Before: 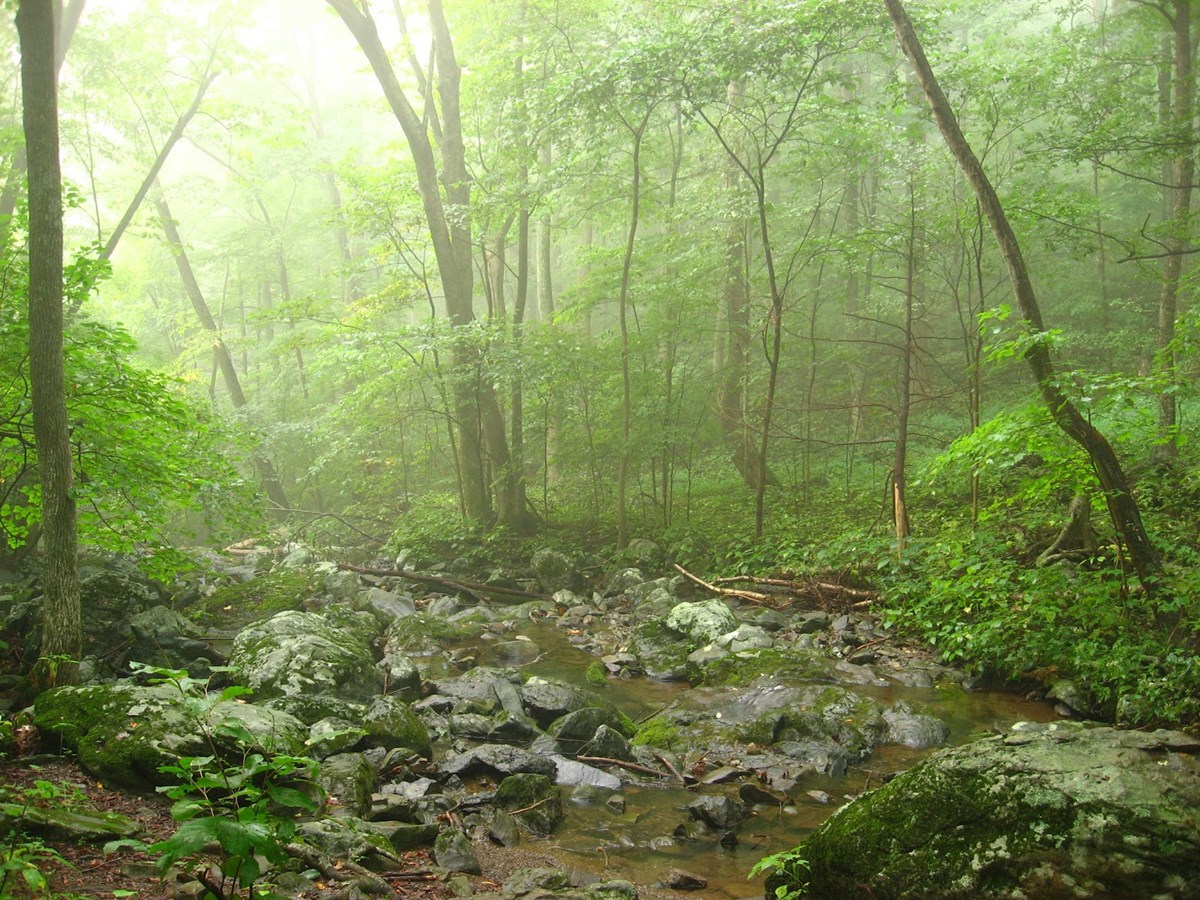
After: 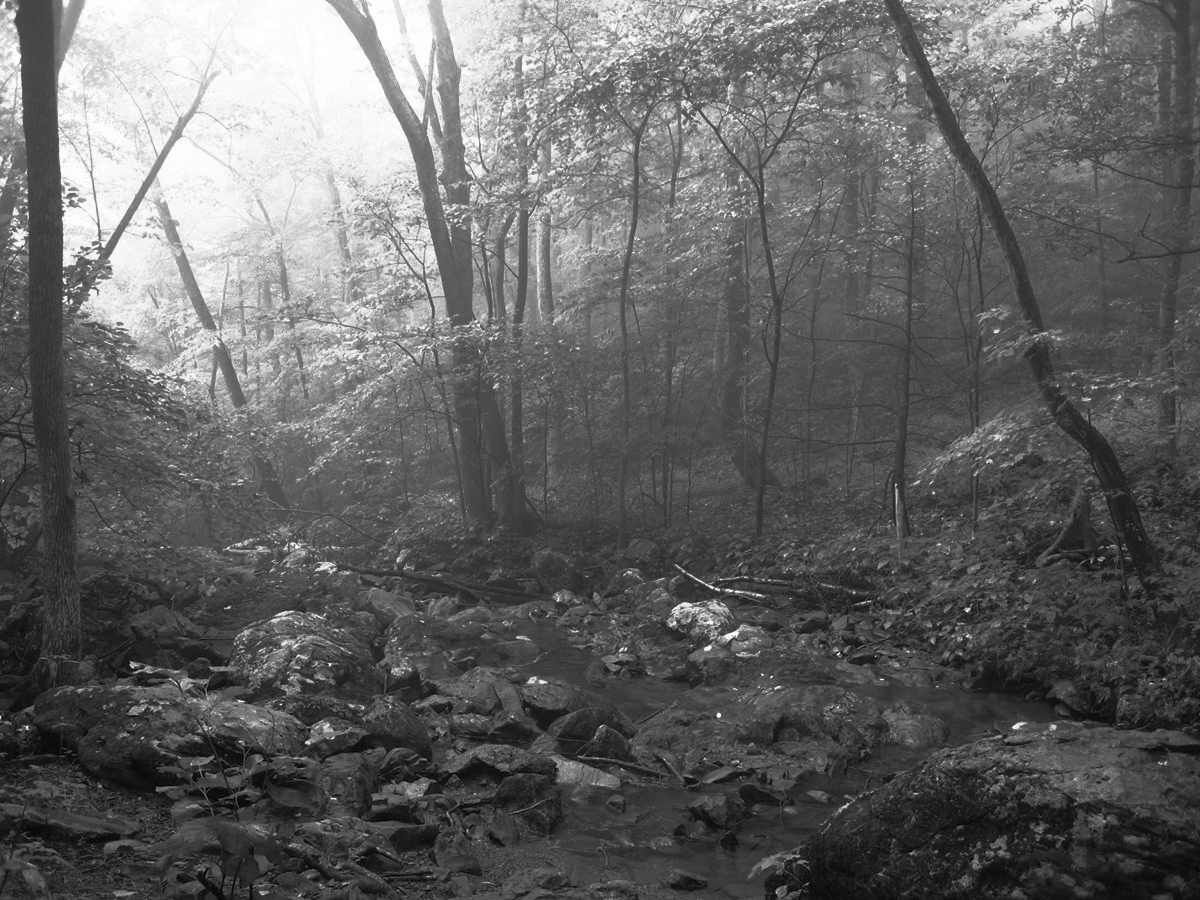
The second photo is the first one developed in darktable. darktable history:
base curve: curves: ch0 [(0, 0) (0.564, 0.291) (0.802, 0.731) (1, 1)]
monochrome: on, module defaults
color contrast: green-magenta contrast 0.8, blue-yellow contrast 1.1, unbound 0
